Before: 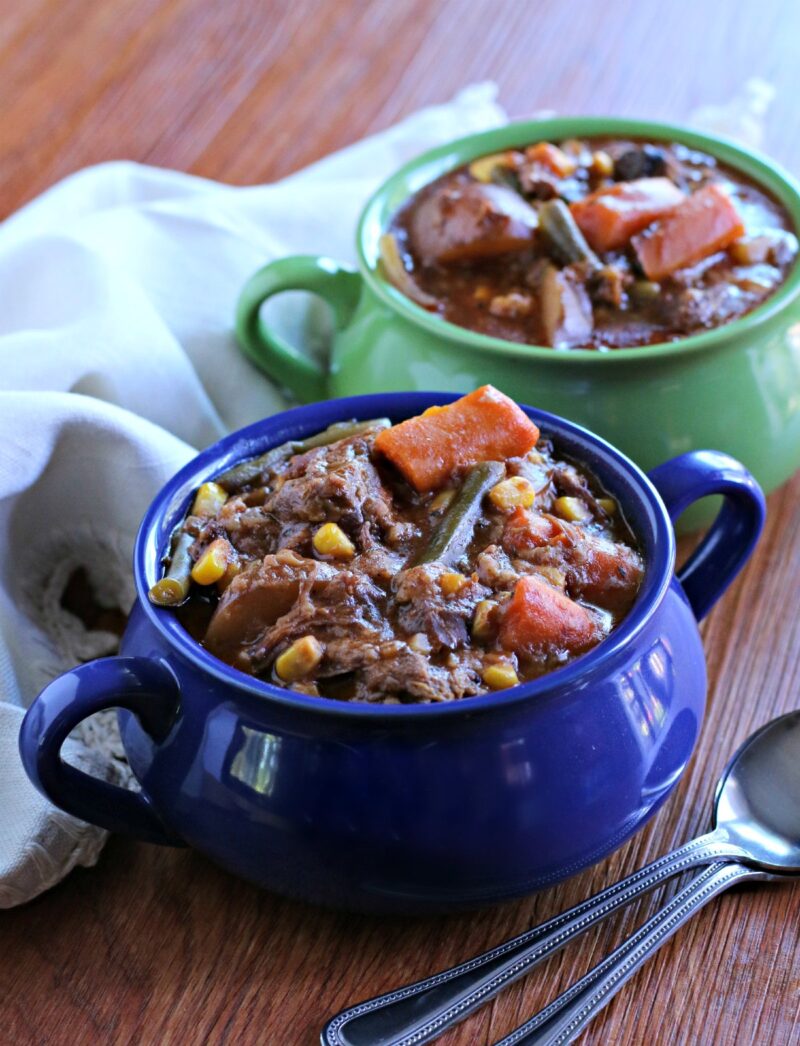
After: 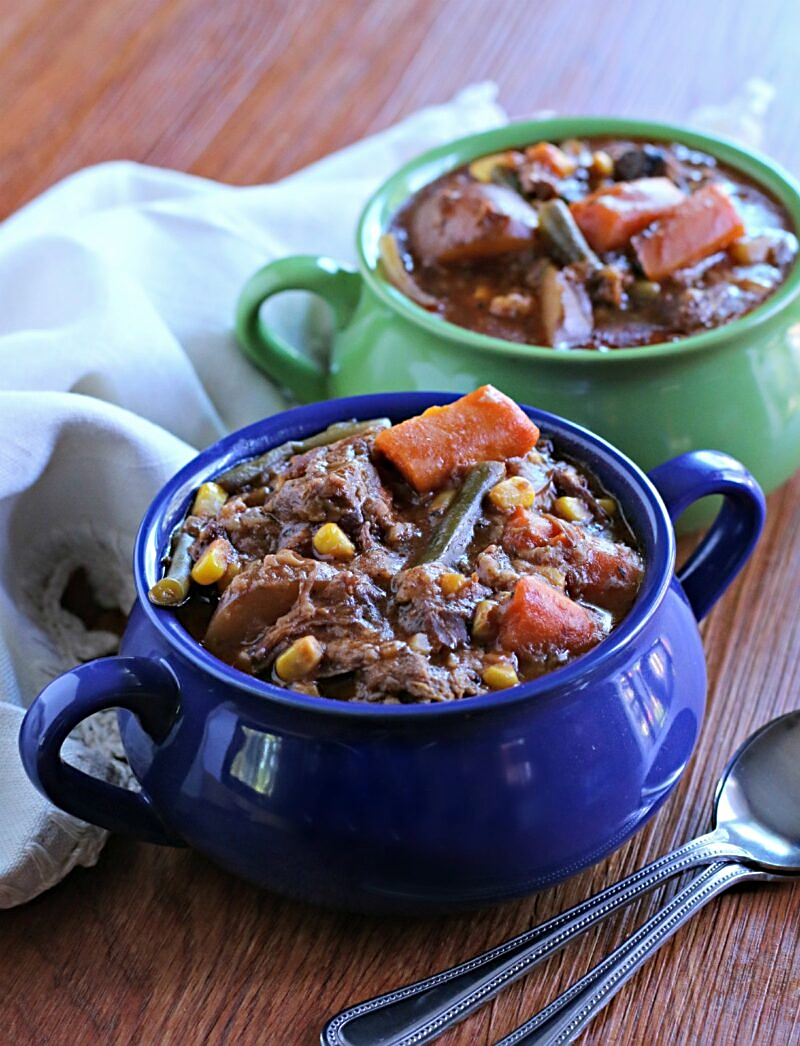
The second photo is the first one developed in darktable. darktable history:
sharpen: on, module defaults
shadows and highlights: radius 124.94, shadows 21.29, highlights -21.97, low approximation 0.01
